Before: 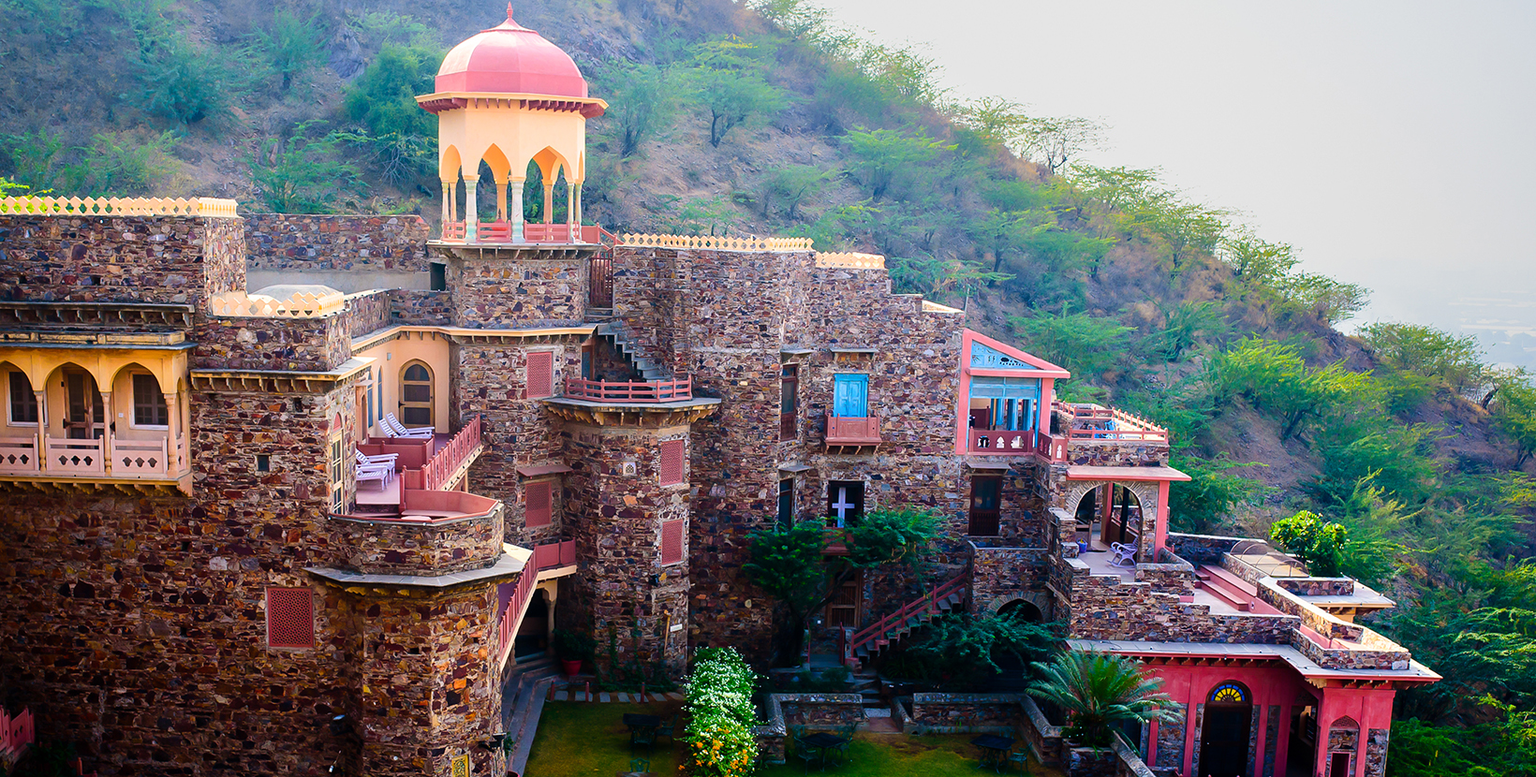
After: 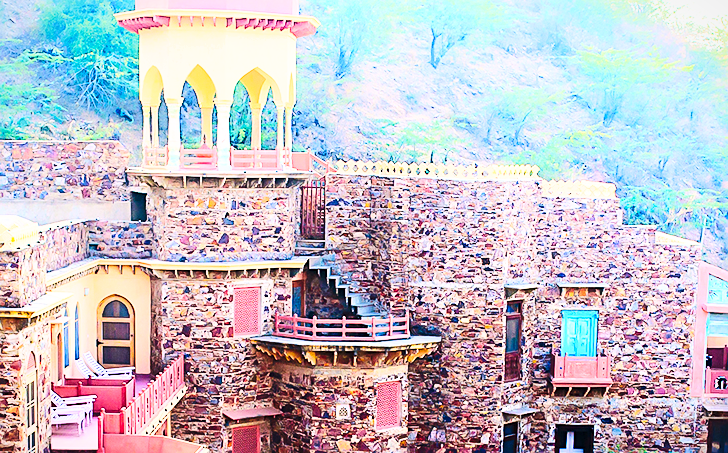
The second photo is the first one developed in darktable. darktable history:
crop: left 20.062%, top 10.749%, right 35.523%, bottom 34.557%
exposure: black level correction 0.001, exposure 0.499 EV, compensate highlight preservation false
contrast brightness saturation: contrast 0.195, brightness 0.166, saturation 0.221
sharpen: on, module defaults
vignetting: fall-off start 100.66%, brightness -0.178, saturation -0.307, width/height ratio 1.323
base curve: curves: ch0 [(0, 0) (0.036, 0.025) (0.121, 0.166) (0.206, 0.329) (0.605, 0.79) (1, 1)], preserve colors none
shadows and highlights: shadows -25.61, highlights 49.49, soften with gaussian
